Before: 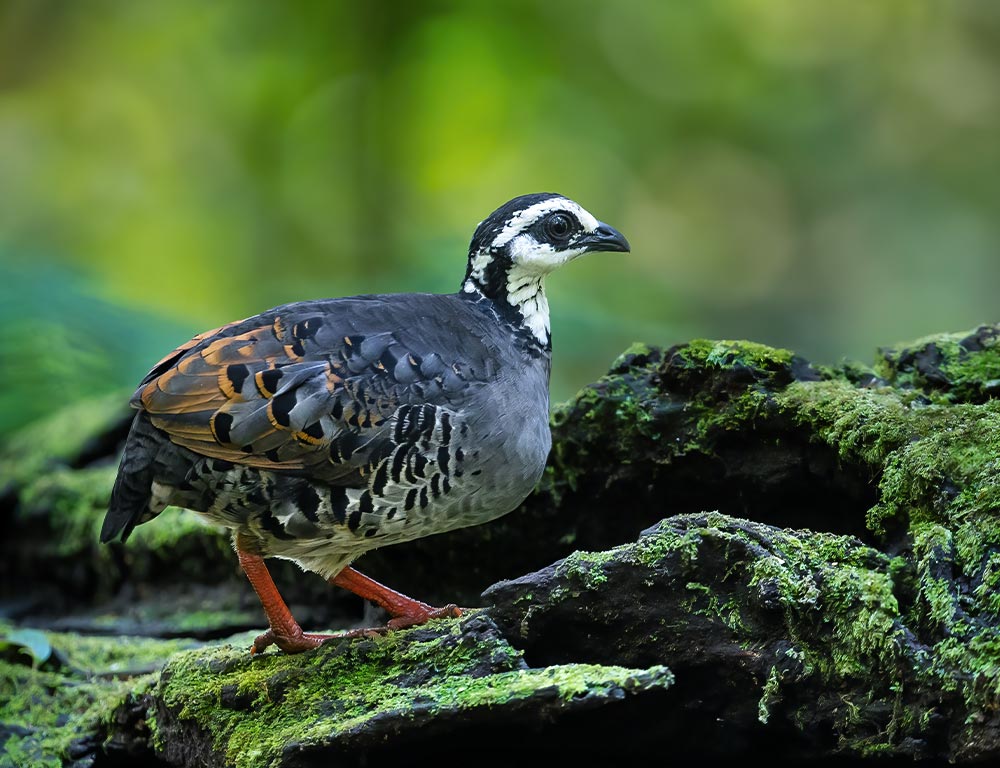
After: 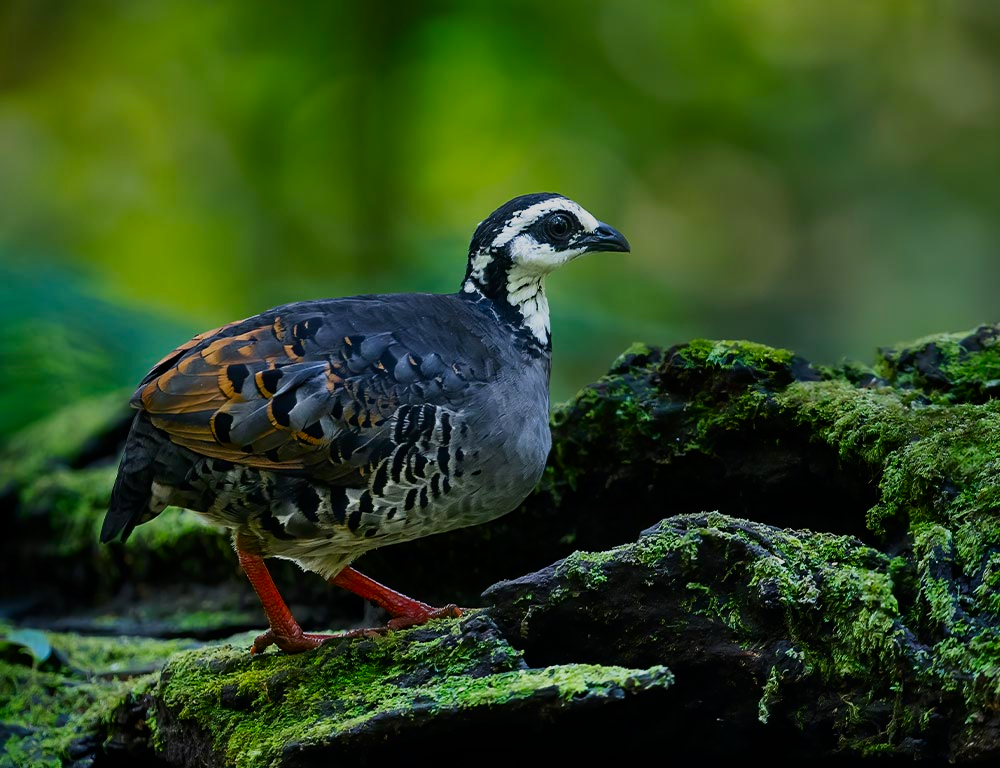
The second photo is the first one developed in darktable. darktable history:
exposure: black level correction 0, exposure -0.763 EV, compensate highlight preservation false
contrast brightness saturation: contrast 0.162, saturation 0.316
